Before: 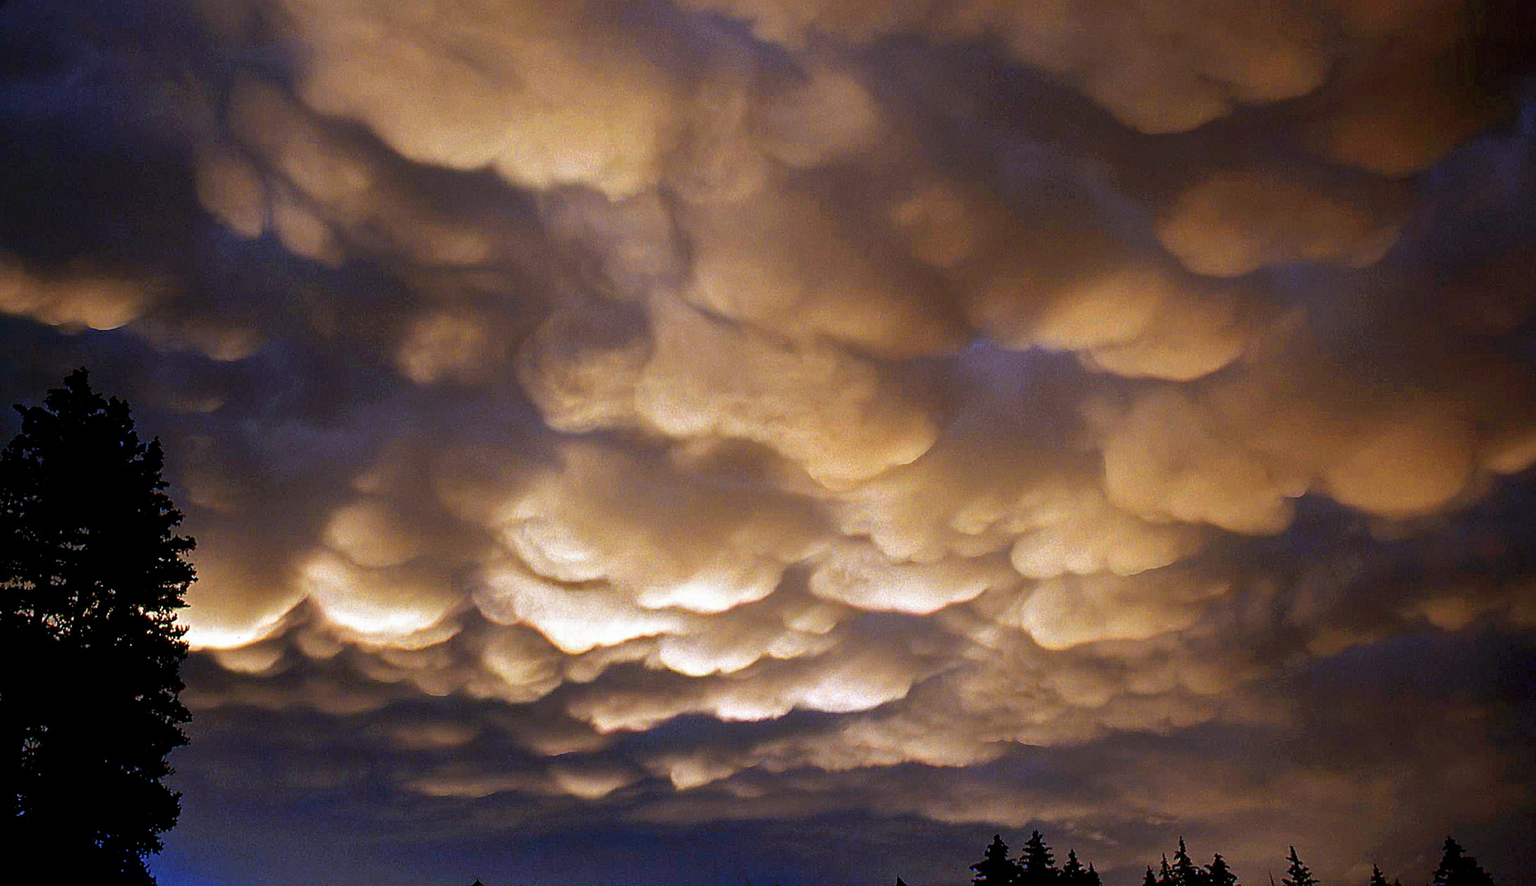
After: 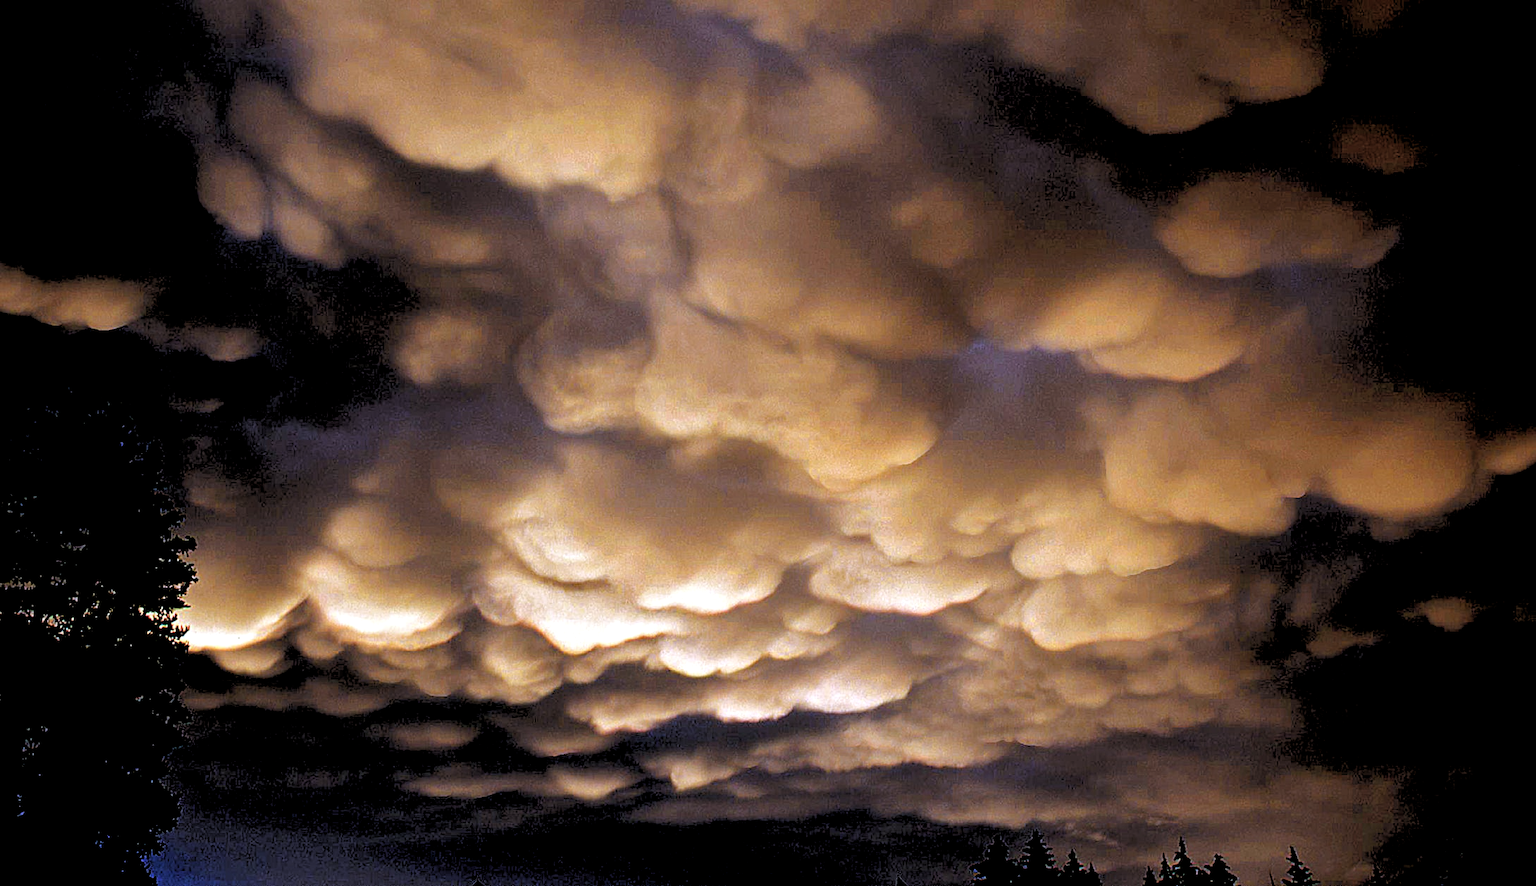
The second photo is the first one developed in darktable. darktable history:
rgb levels: levels [[0.029, 0.461, 0.922], [0, 0.5, 1], [0, 0.5, 1]]
local contrast: mode bilateral grid, contrast 100, coarseness 100, detail 108%, midtone range 0.2
